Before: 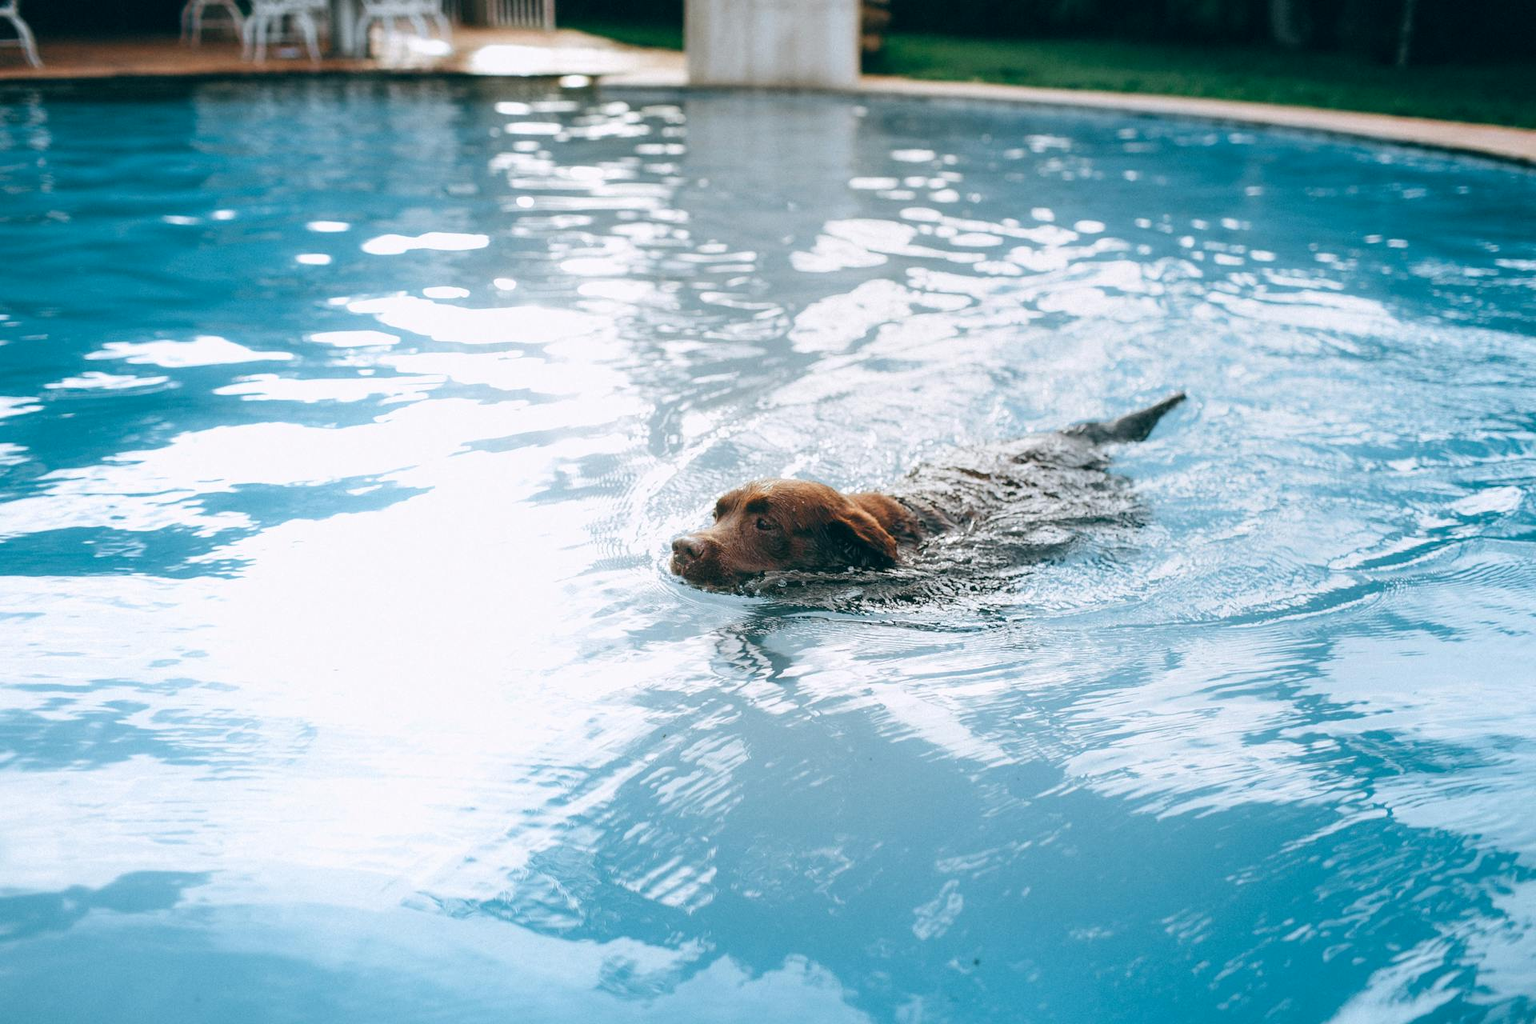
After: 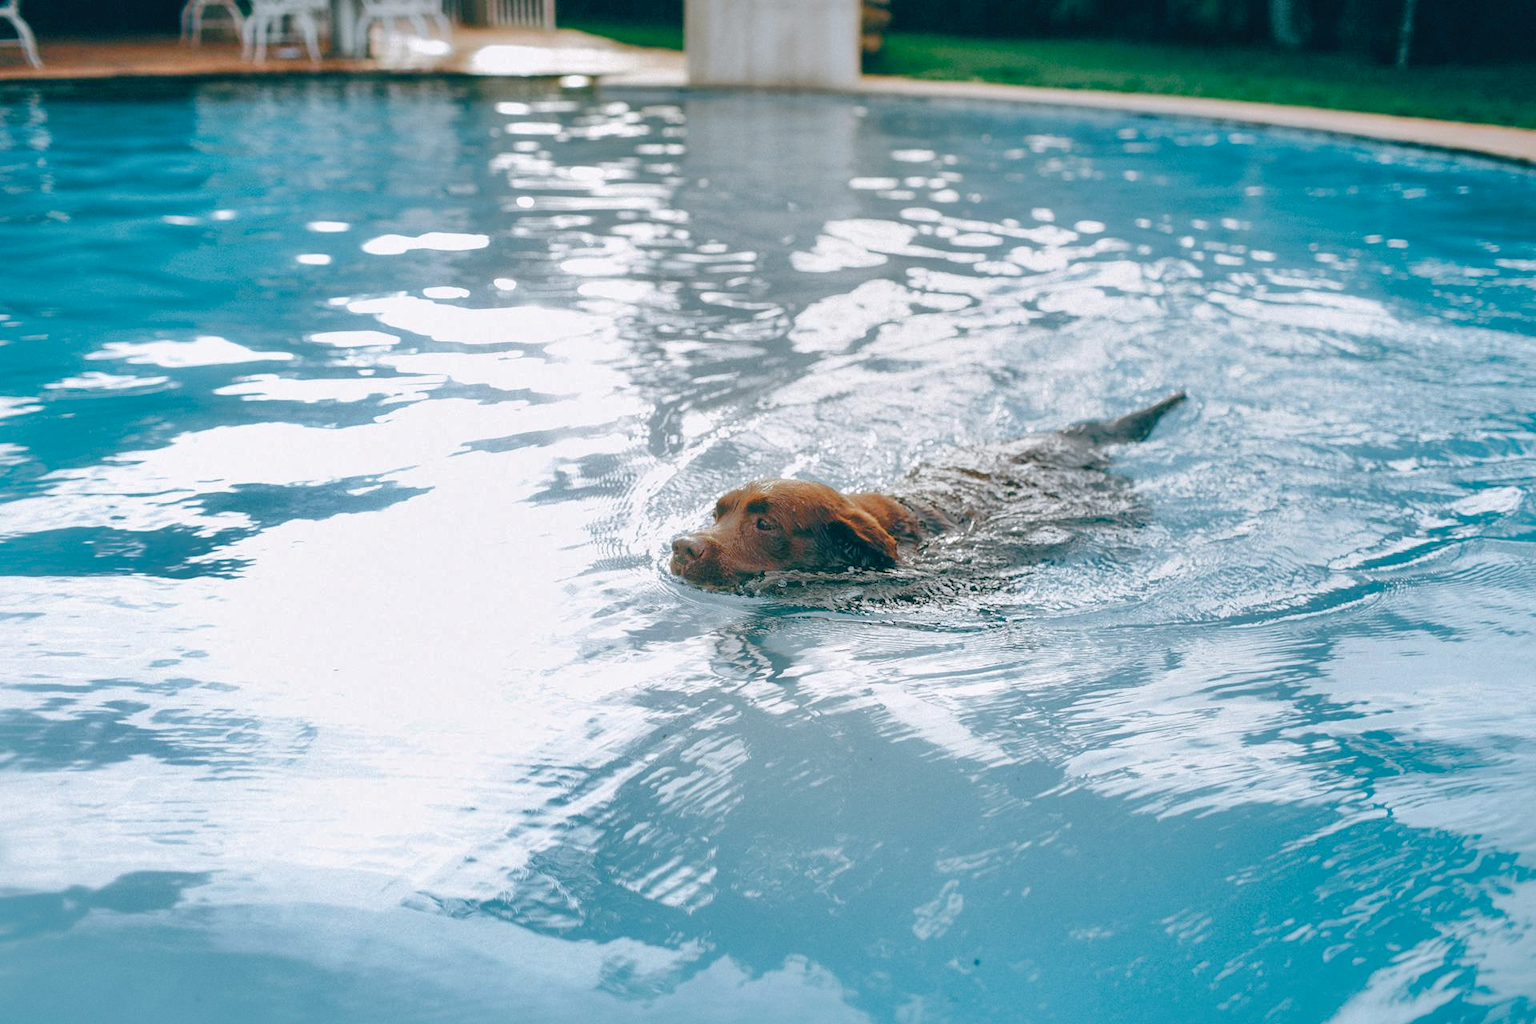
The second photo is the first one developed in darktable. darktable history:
shadows and highlights: shadows 60, highlights -60
tone curve: curves: ch0 [(0, 0) (0.003, 0.005) (0.011, 0.011) (0.025, 0.022) (0.044, 0.038) (0.069, 0.062) (0.1, 0.091) (0.136, 0.128) (0.177, 0.183) (0.224, 0.246) (0.277, 0.325) (0.335, 0.403) (0.399, 0.473) (0.468, 0.557) (0.543, 0.638) (0.623, 0.709) (0.709, 0.782) (0.801, 0.847) (0.898, 0.923) (1, 1)], preserve colors none
